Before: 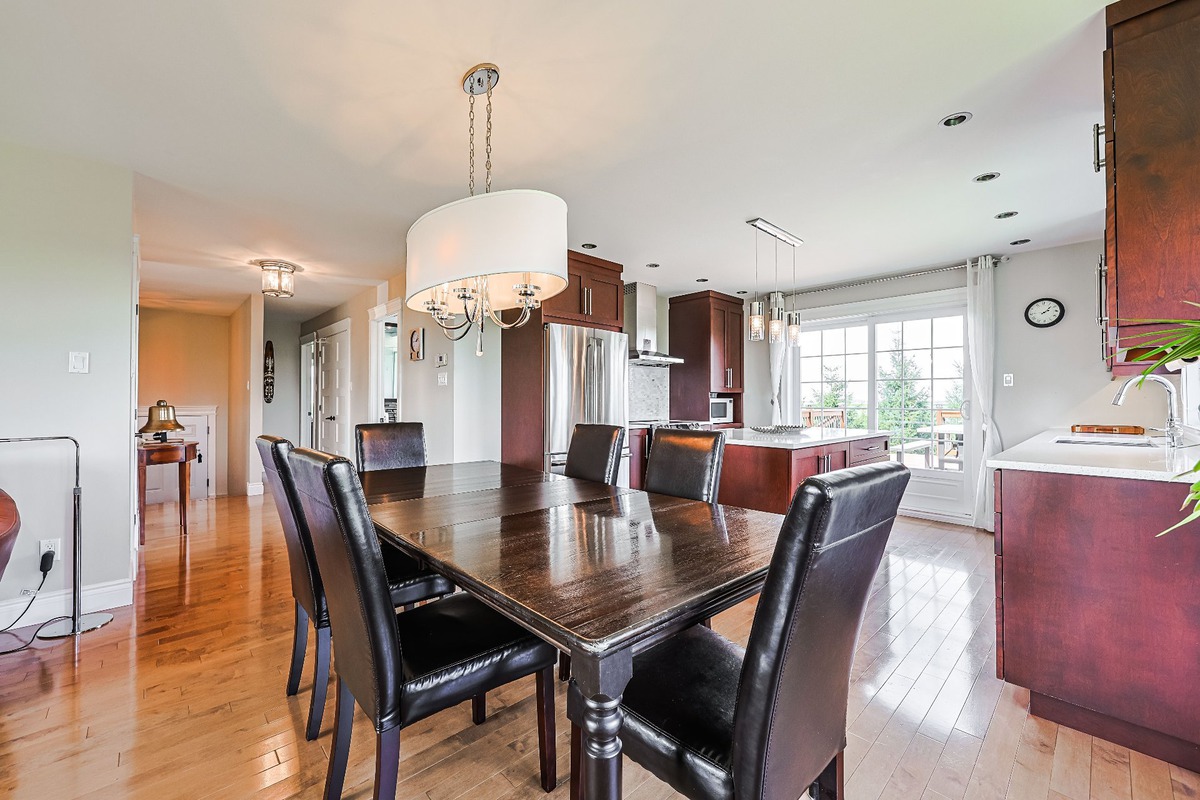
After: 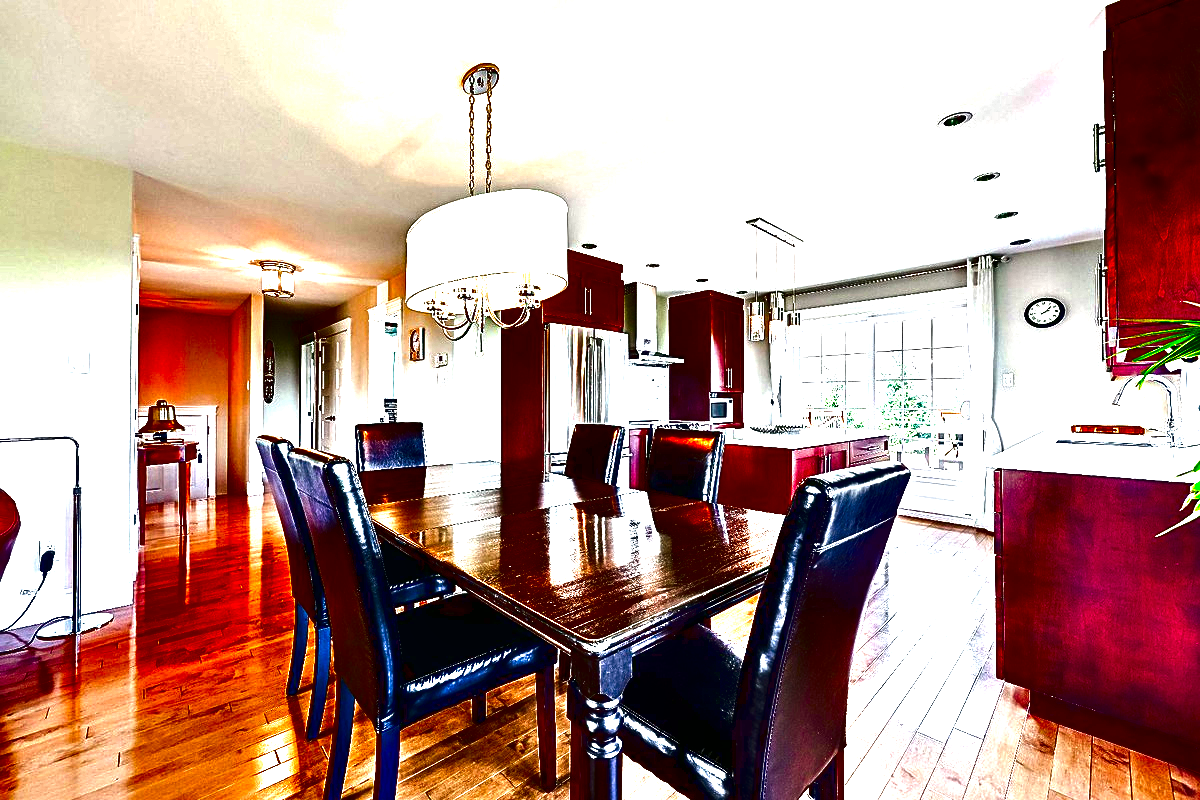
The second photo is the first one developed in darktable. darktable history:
exposure: black level correction 0.01, exposure 1 EV, compensate highlight preservation false
contrast equalizer: y [[0.6 ×6], [0.55 ×6], [0 ×6], [0 ×6], [0 ×6]]
tone equalizer: on, module defaults
sharpen: amount 0.211
contrast brightness saturation: brightness -0.984, saturation 0.984
